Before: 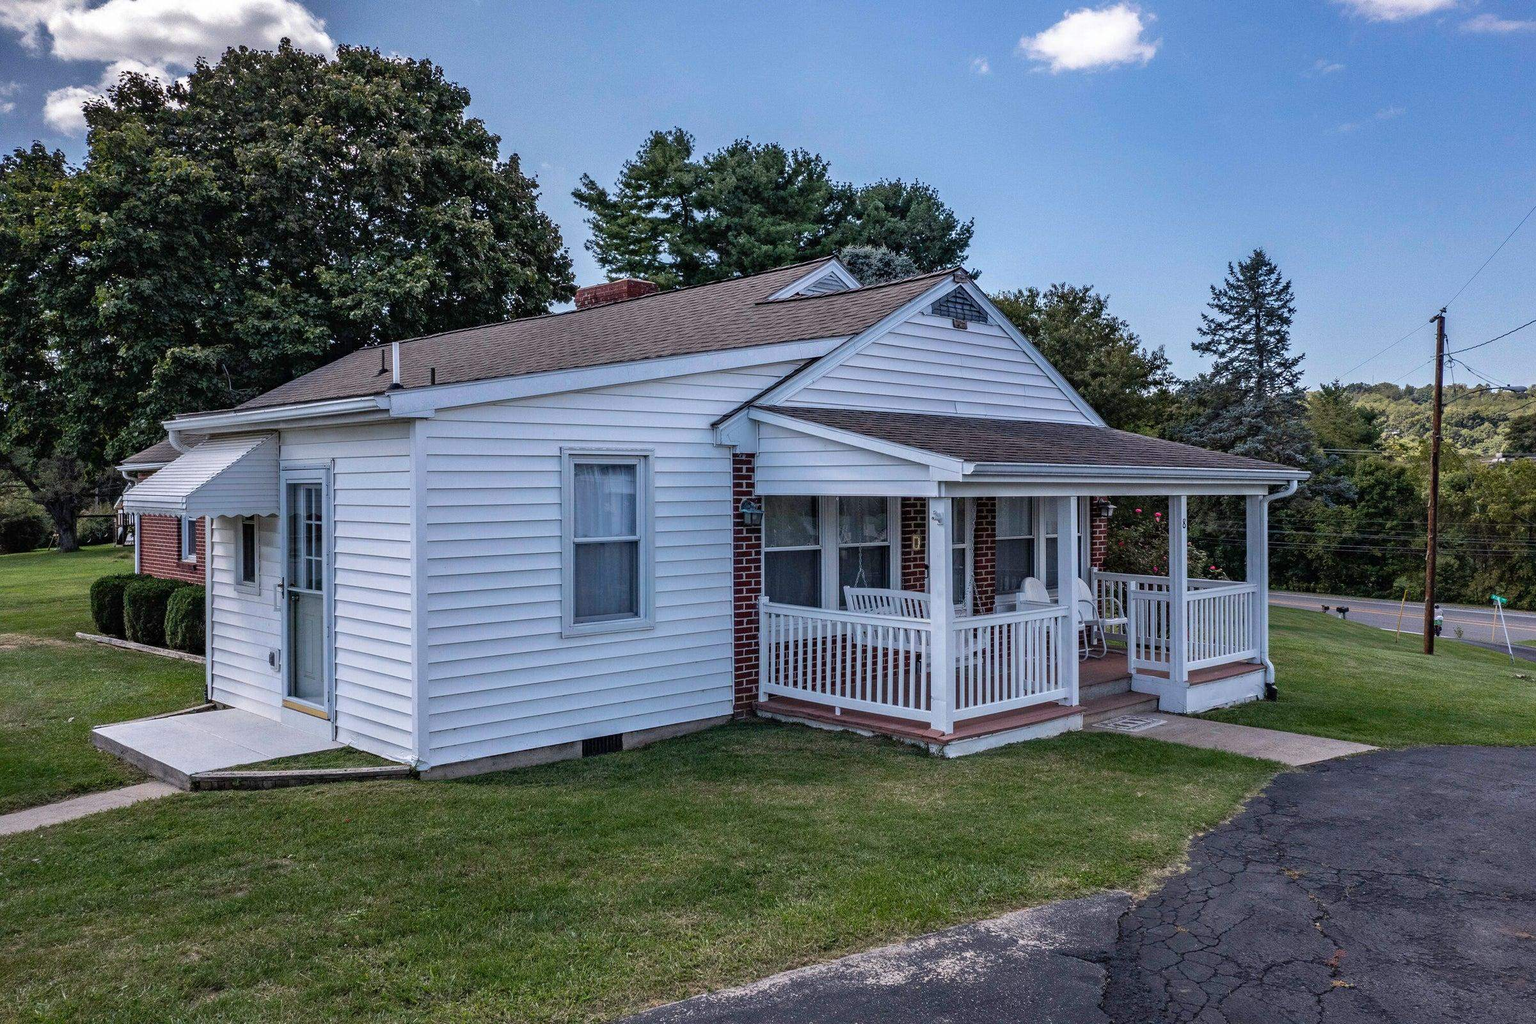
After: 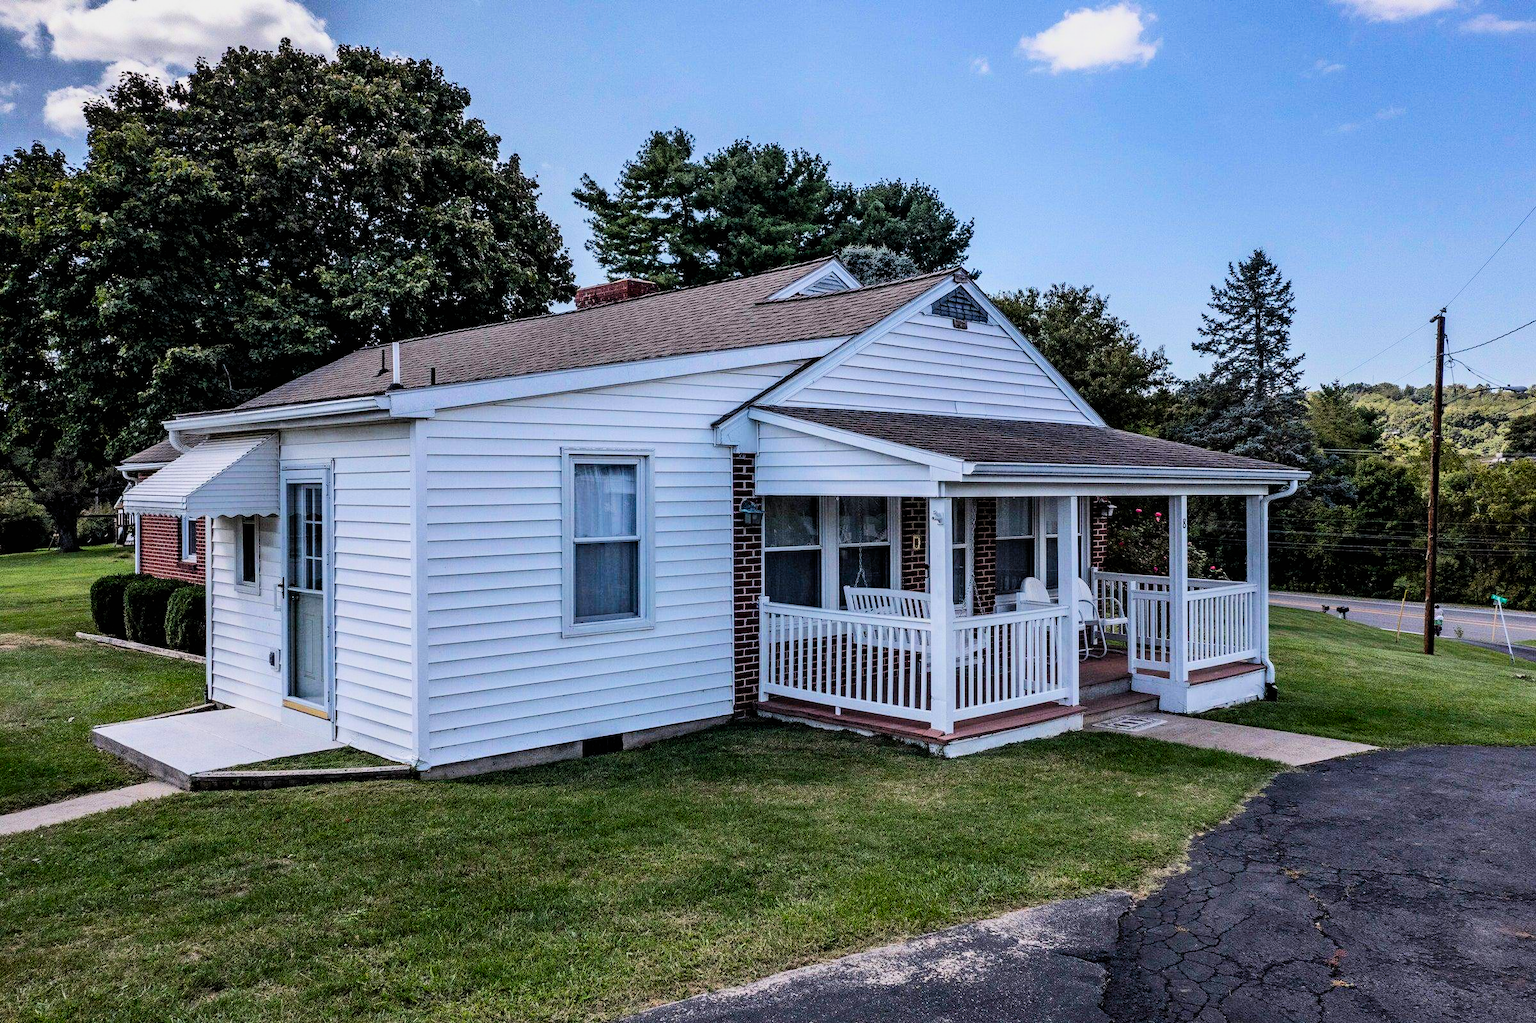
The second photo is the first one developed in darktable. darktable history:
filmic rgb: black relative exposure -5.14 EV, white relative exposure 3.98 EV, hardness 2.9, contrast 1.095
contrast brightness saturation: contrast 0.225, brightness 0.097, saturation 0.29
tone equalizer: edges refinement/feathering 500, mask exposure compensation -1.57 EV, preserve details no
